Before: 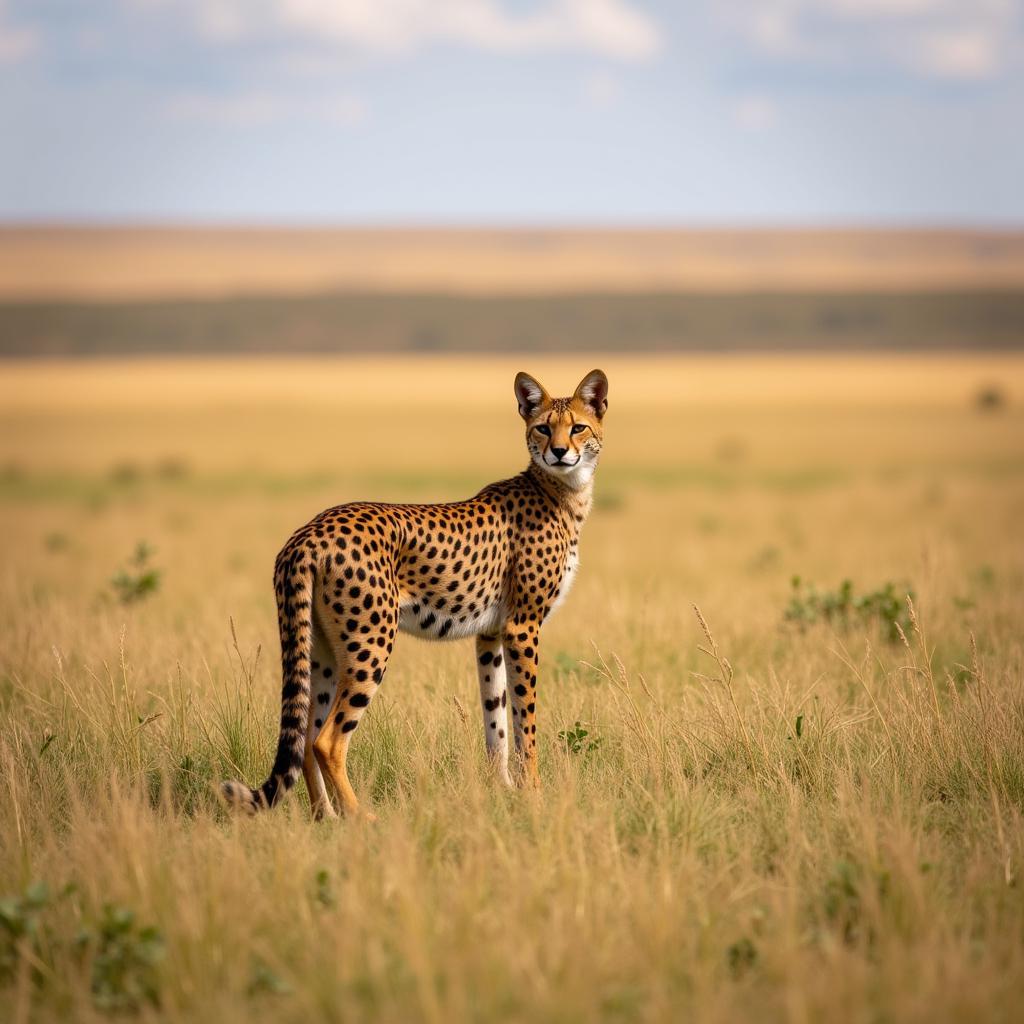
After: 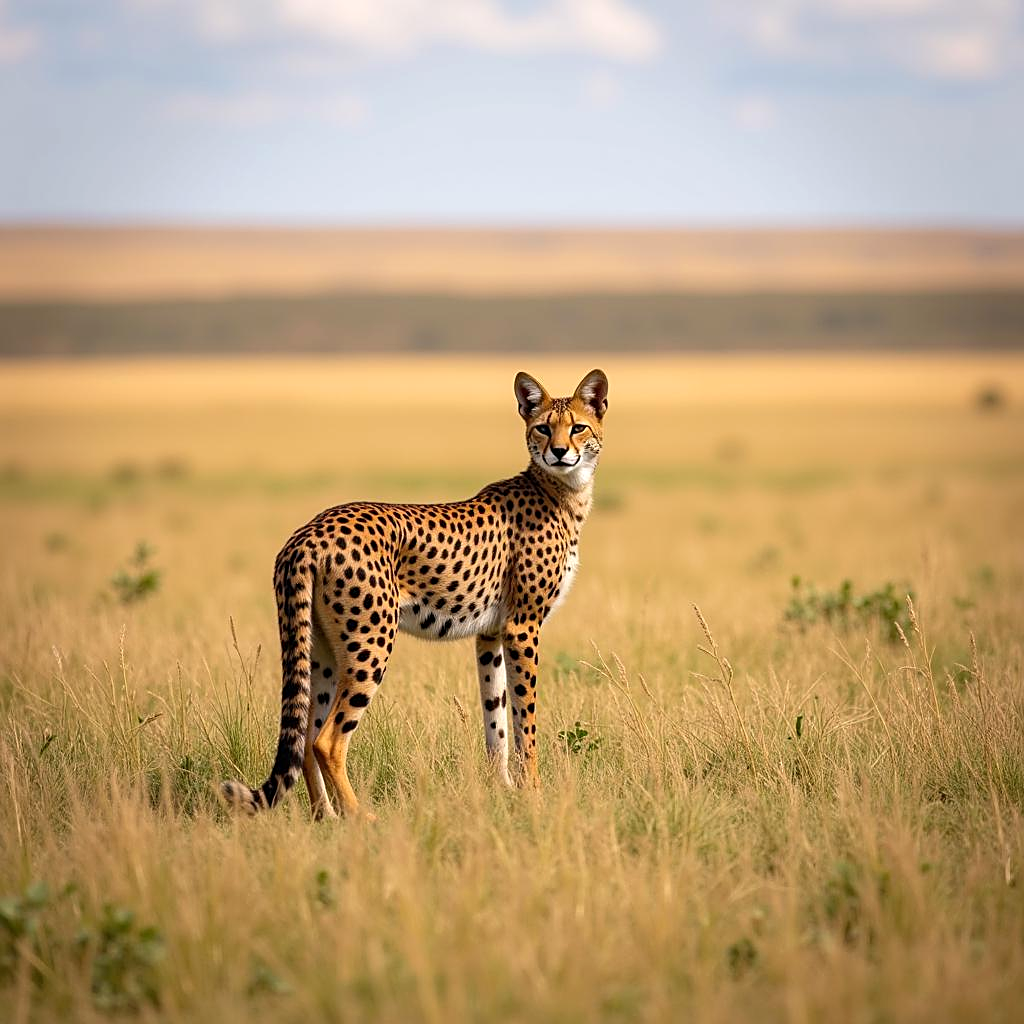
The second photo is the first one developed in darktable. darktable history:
exposure: exposure 0.128 EV, compensate highlight preservation false
sharpen: amount 0.55
